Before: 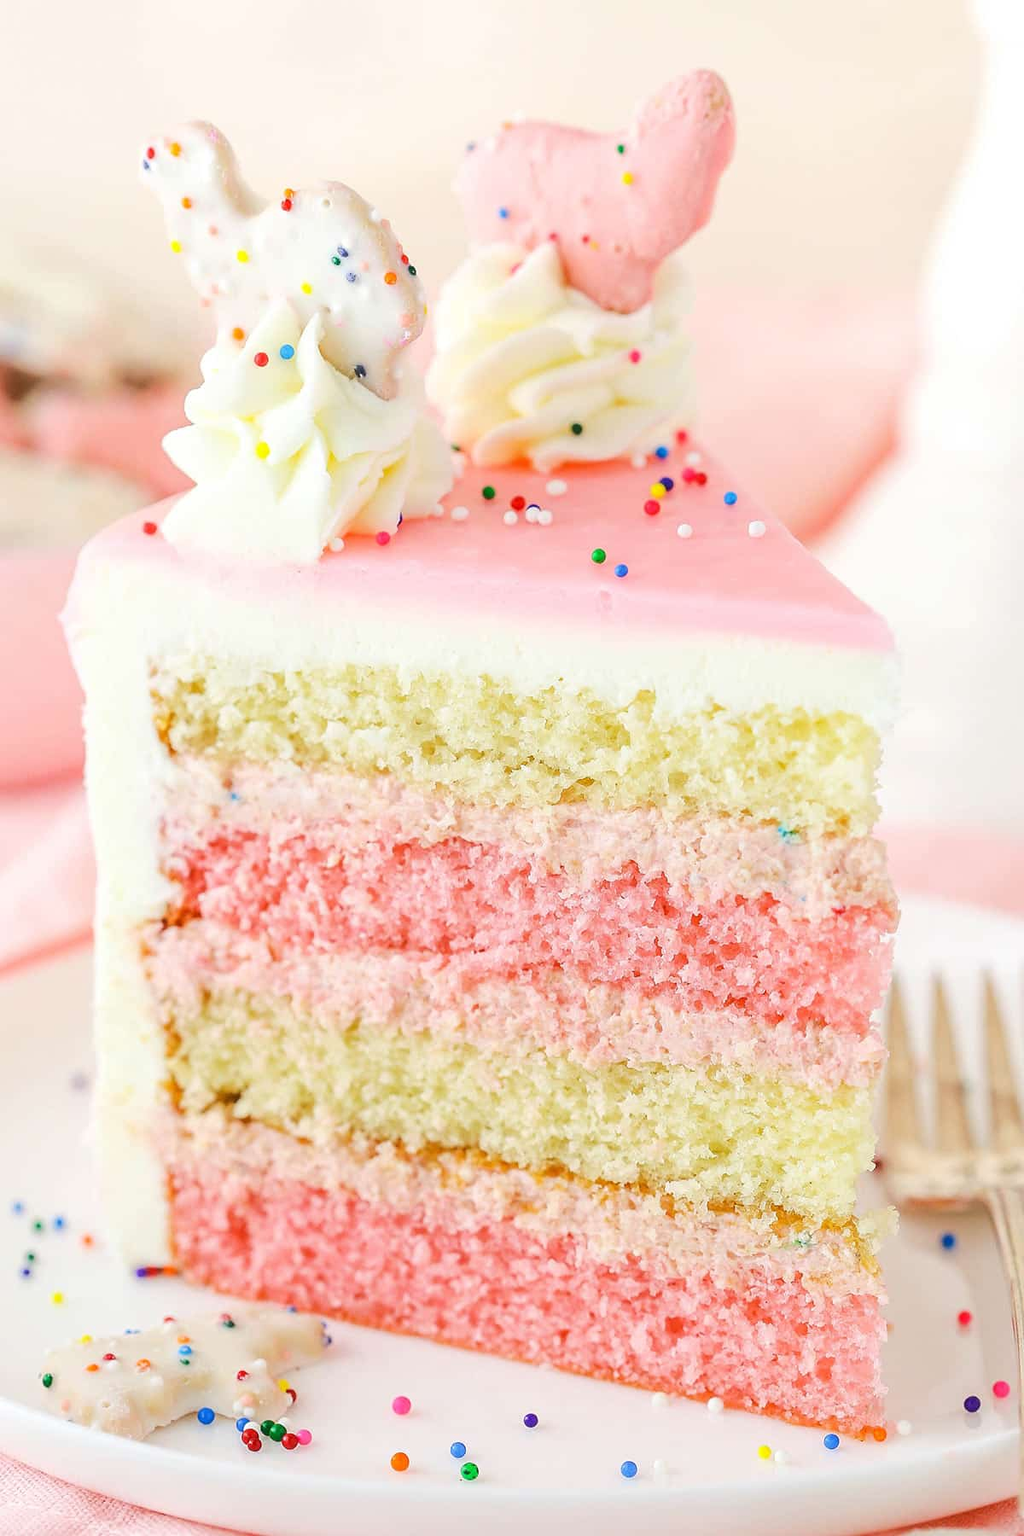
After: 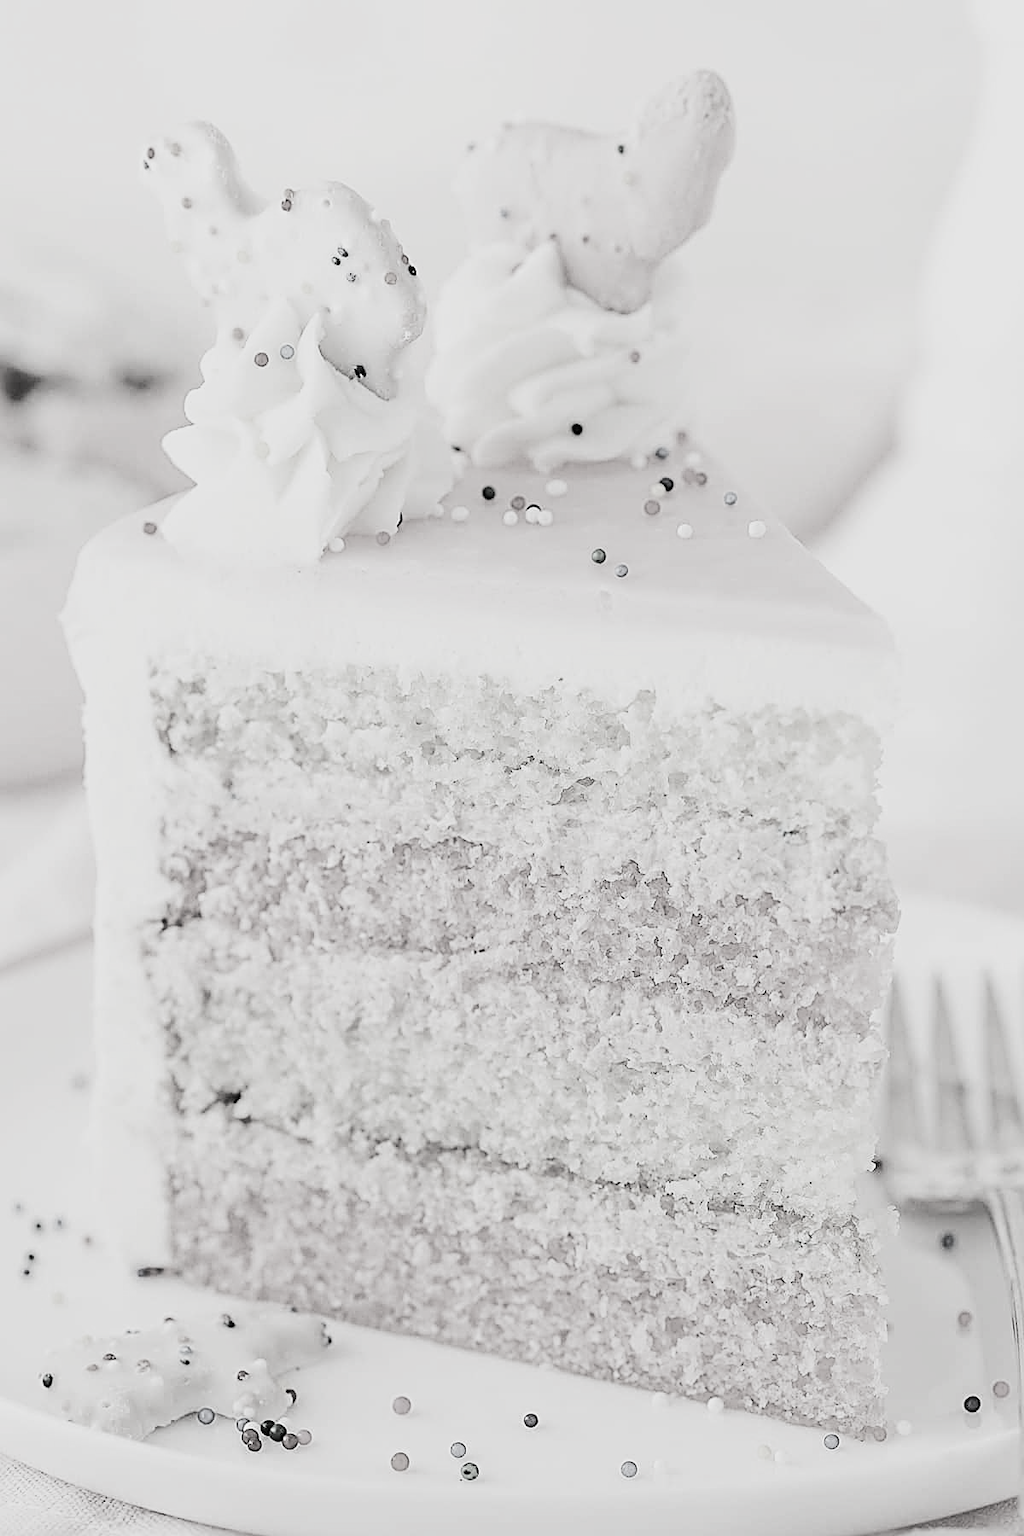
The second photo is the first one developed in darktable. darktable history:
sharpen: radius 2.57, amount 0.683
contrast brightness saturation: contrast 0.029, brightness -0.035
filmic rgb: black relative exposure -5.02 EV, white relative exposure 3.5 EV, threshold 5.97 EV, hardness 3.18, contrast 1.515, highlights saturation mix -48.52%, preserve chrominance RGB euclidean norm, color science v5 (2021), contrast in shadows safe, contrast in highlights safe, enable highlight reconstruction true
